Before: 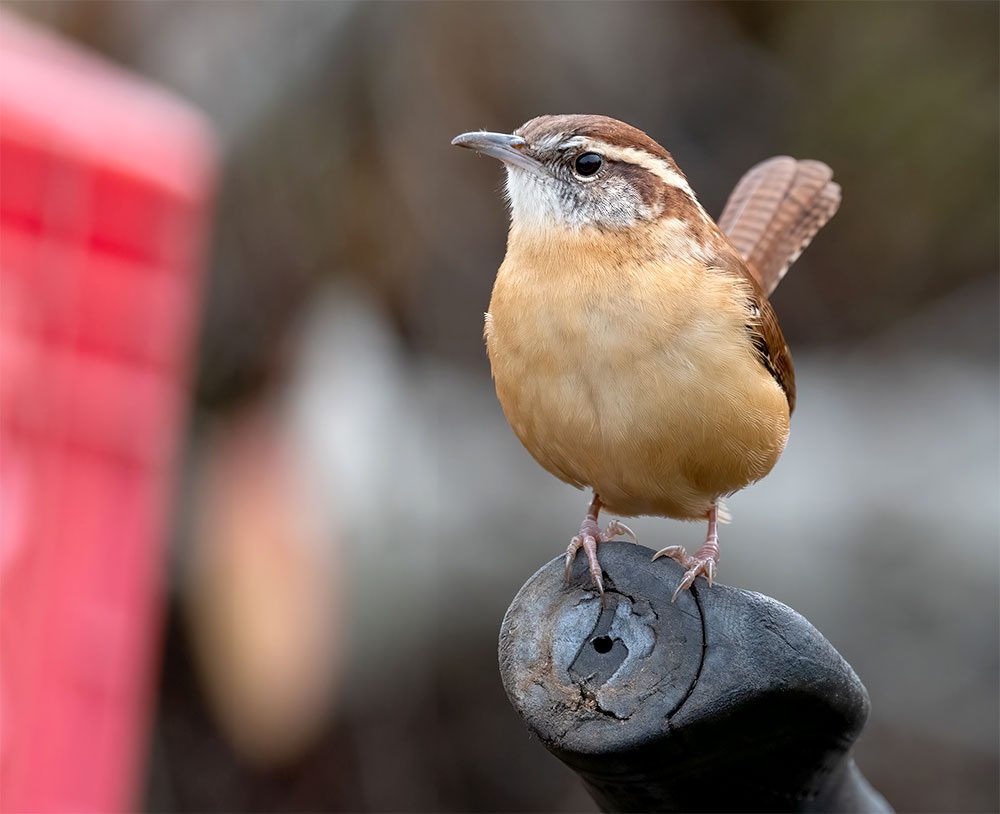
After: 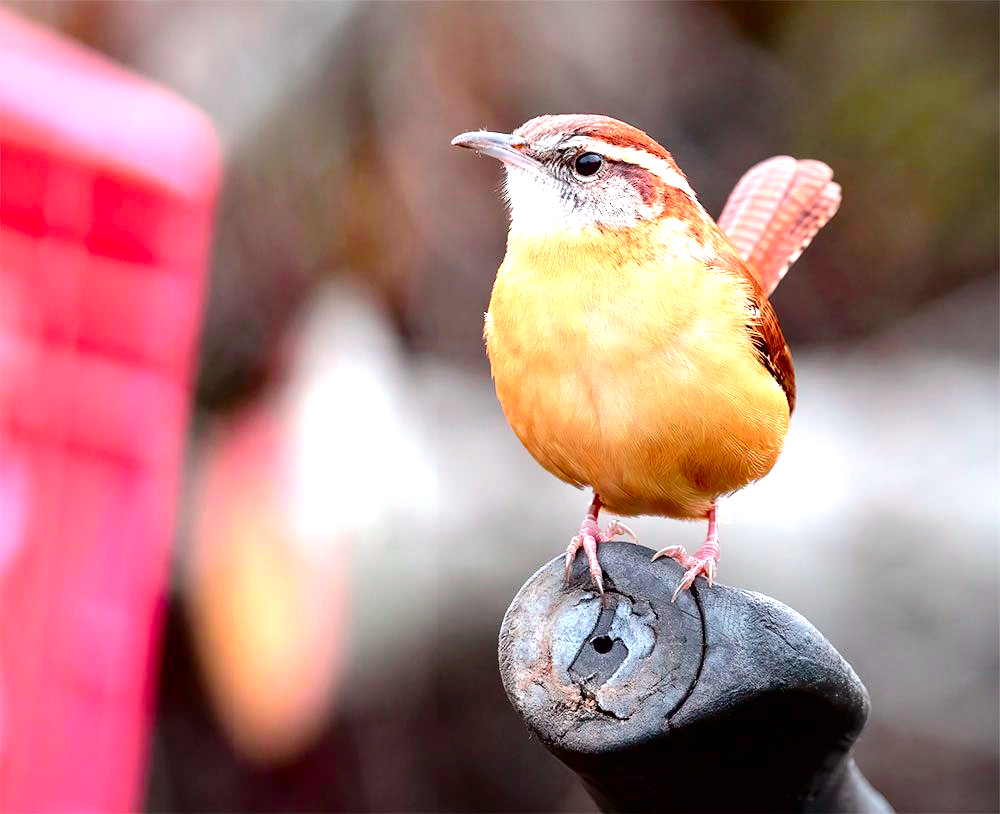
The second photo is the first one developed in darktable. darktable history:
tone equalizer: on, module defaults
exposure: exposure 1.25 EV, compensate exposure bias true, compensate highlight preservation false
vignetting: fall-off start 80.87%, fall-off radius 61.59%, brightness -0.384, saturation 0.007, center (0, 0.007), automatic ratio true, width/height ratio 1.418
tone curve: curves: ch0 [(0, 0) (0.106, 0.026) (0.275, 0.155) (0.392, 0.314) (0.513, 0.481) (0.657, 0.667) (1, 1)]; ch1 [(0, 0) (0.5, 0.511) (0.536, 0.579) (0.587, 0.69) (1, 1)]; ch2 [(0, 0) (0.5, 0.5) (0.55, 0.552) (0.625, 0.699) (1, 1)], color space Lab, independent channels, preserve colors none
